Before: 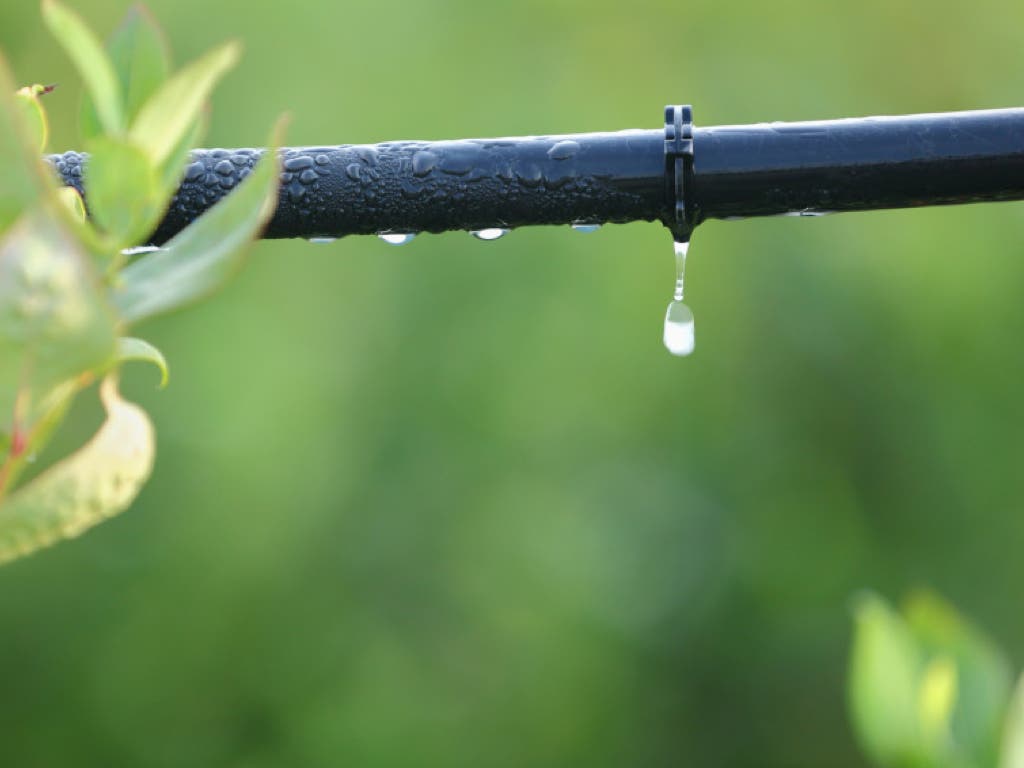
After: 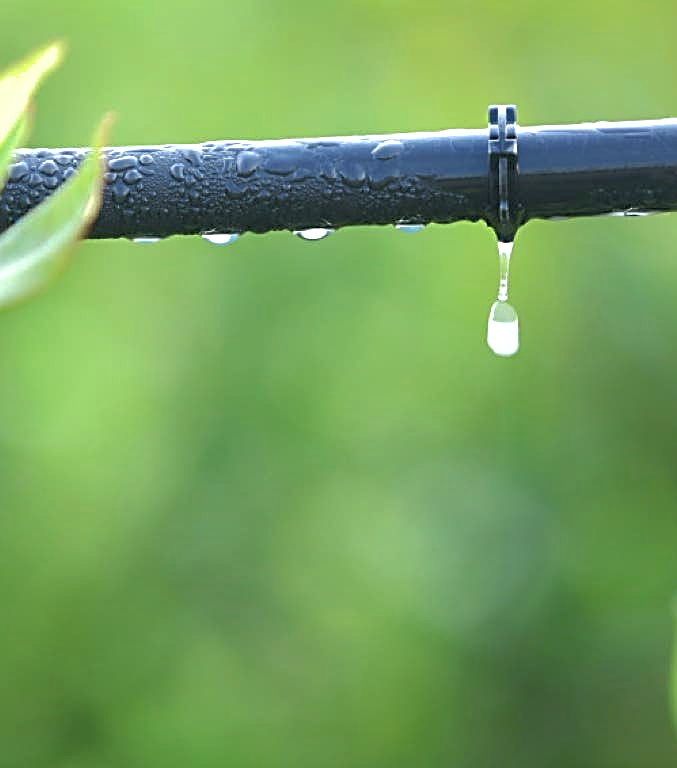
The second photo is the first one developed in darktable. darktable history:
shadows and highlights: on, module defaults
exposure: black level correction 0, exposure 0.691 EV, compensate highlight preservation false
sharpen: radius 2.586, amount 0.684
crop: left 17.199%, right 16.607%
